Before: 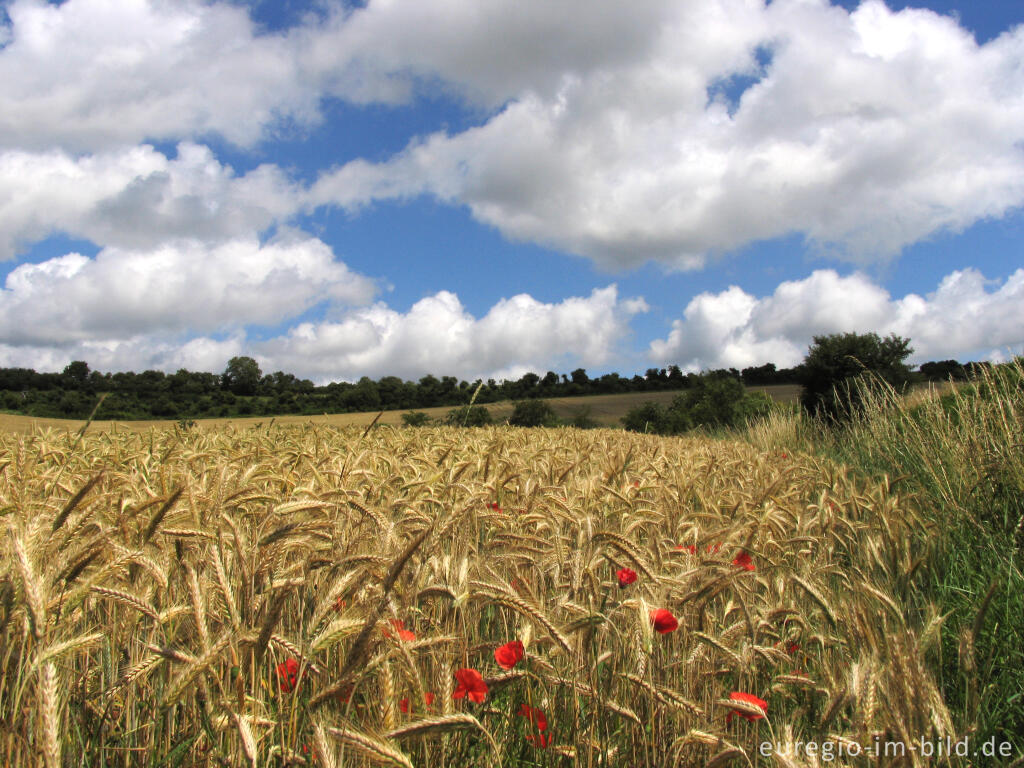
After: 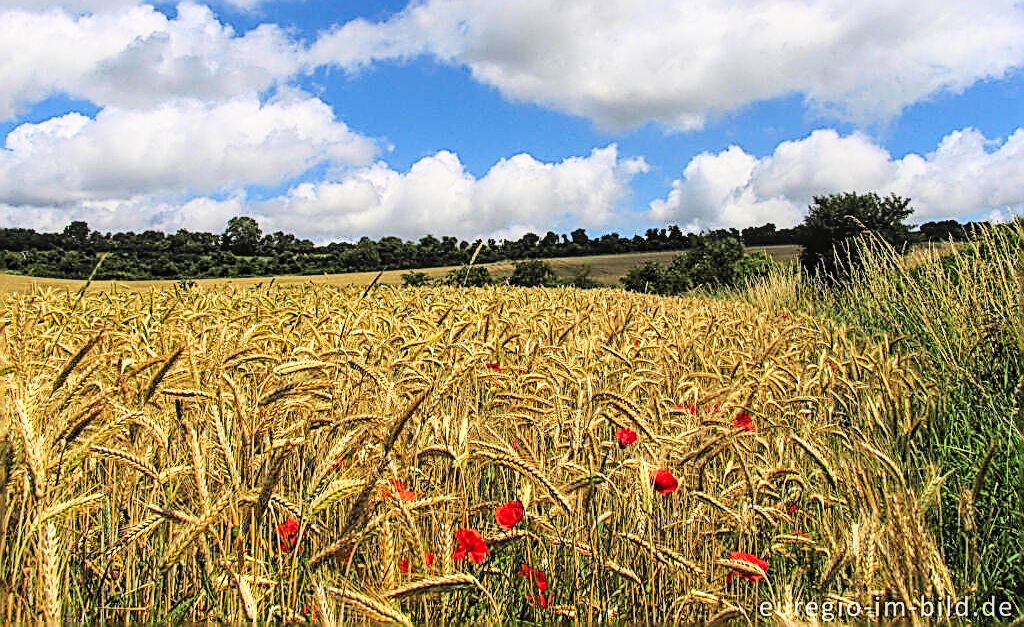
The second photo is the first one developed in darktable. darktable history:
contrast brightness saturation: contrast 0.238, brightness 0.24, saturation 0.394
sharpen: amount 1.855
local contrast: on, module defaults
filmic rgb: black relative exposure -7.65 EV, white relative exposure 4.56 EV, threshold 5.96 EV, hardness 3.61, color science v6 (2022), enable highlight reconstruction true
tone equalizer: -8 EV -0.001 EV, -7 EV 0.003 EV, -6 EV -0.002 EV, -5 EV -0.01 EV, -4 EV -0.061 EV, -3 EV -0.201 EV, -2 EV -0.262 EV, -1 EV 0.093 EV, +0 EV 0.308 EV, edges refinement/feathering 500, mask exposure compensation -1.57 EV, preserve details no
crop and rotate: top 18.244%
exposure: exposure 0.203 EV, compensate highlight preservation false
